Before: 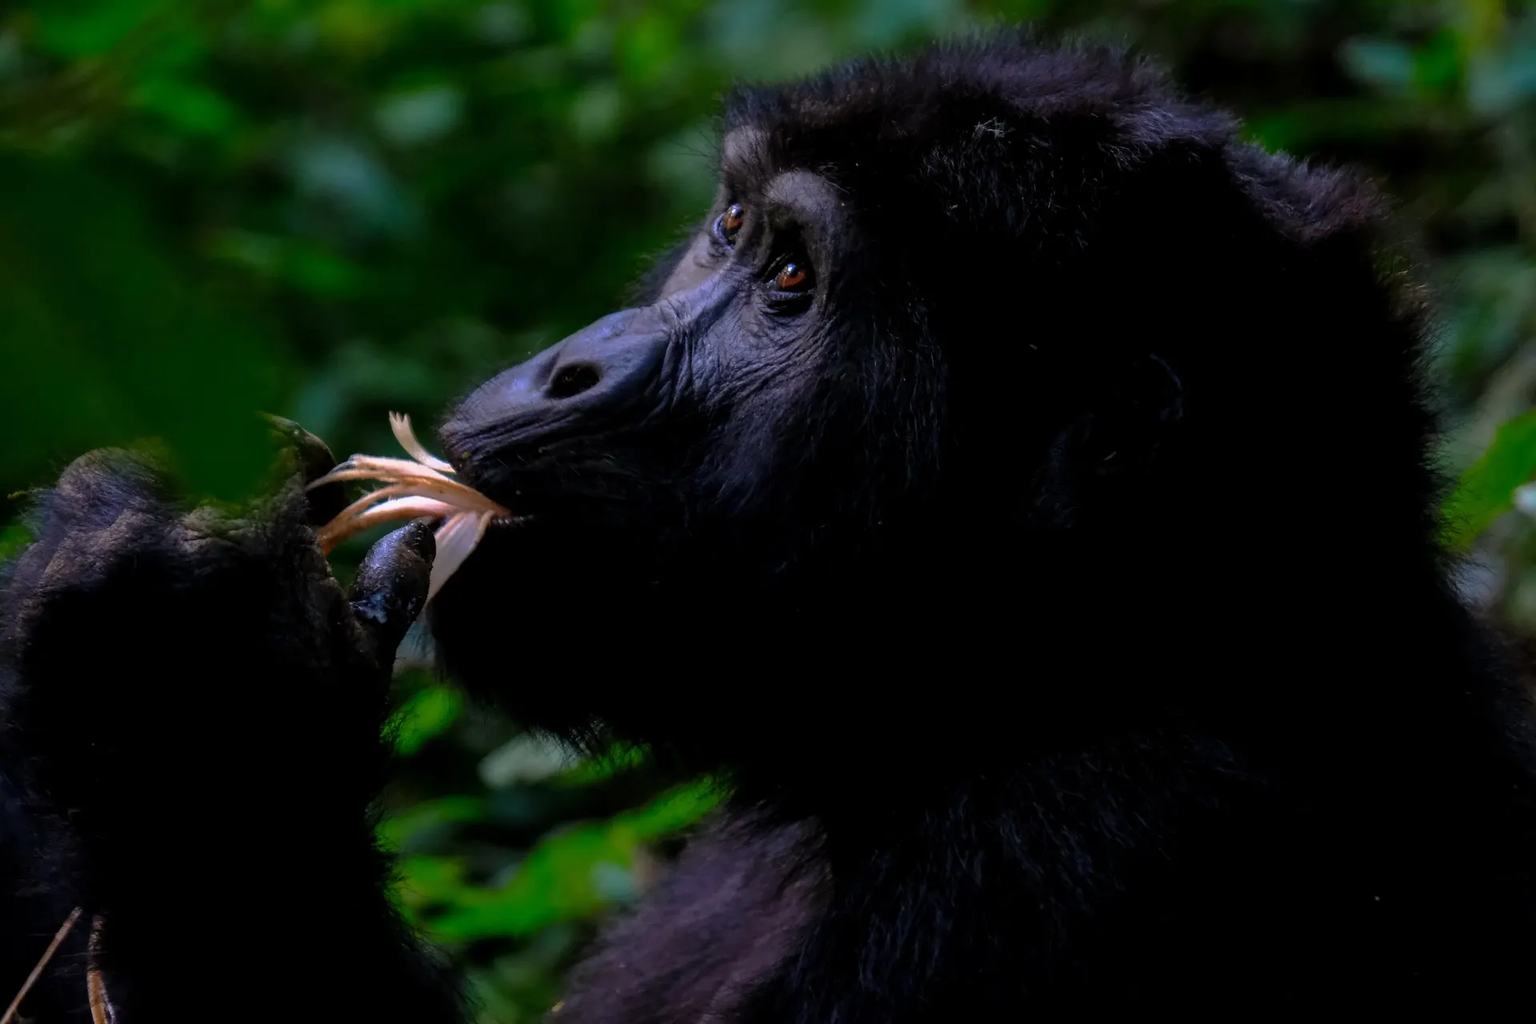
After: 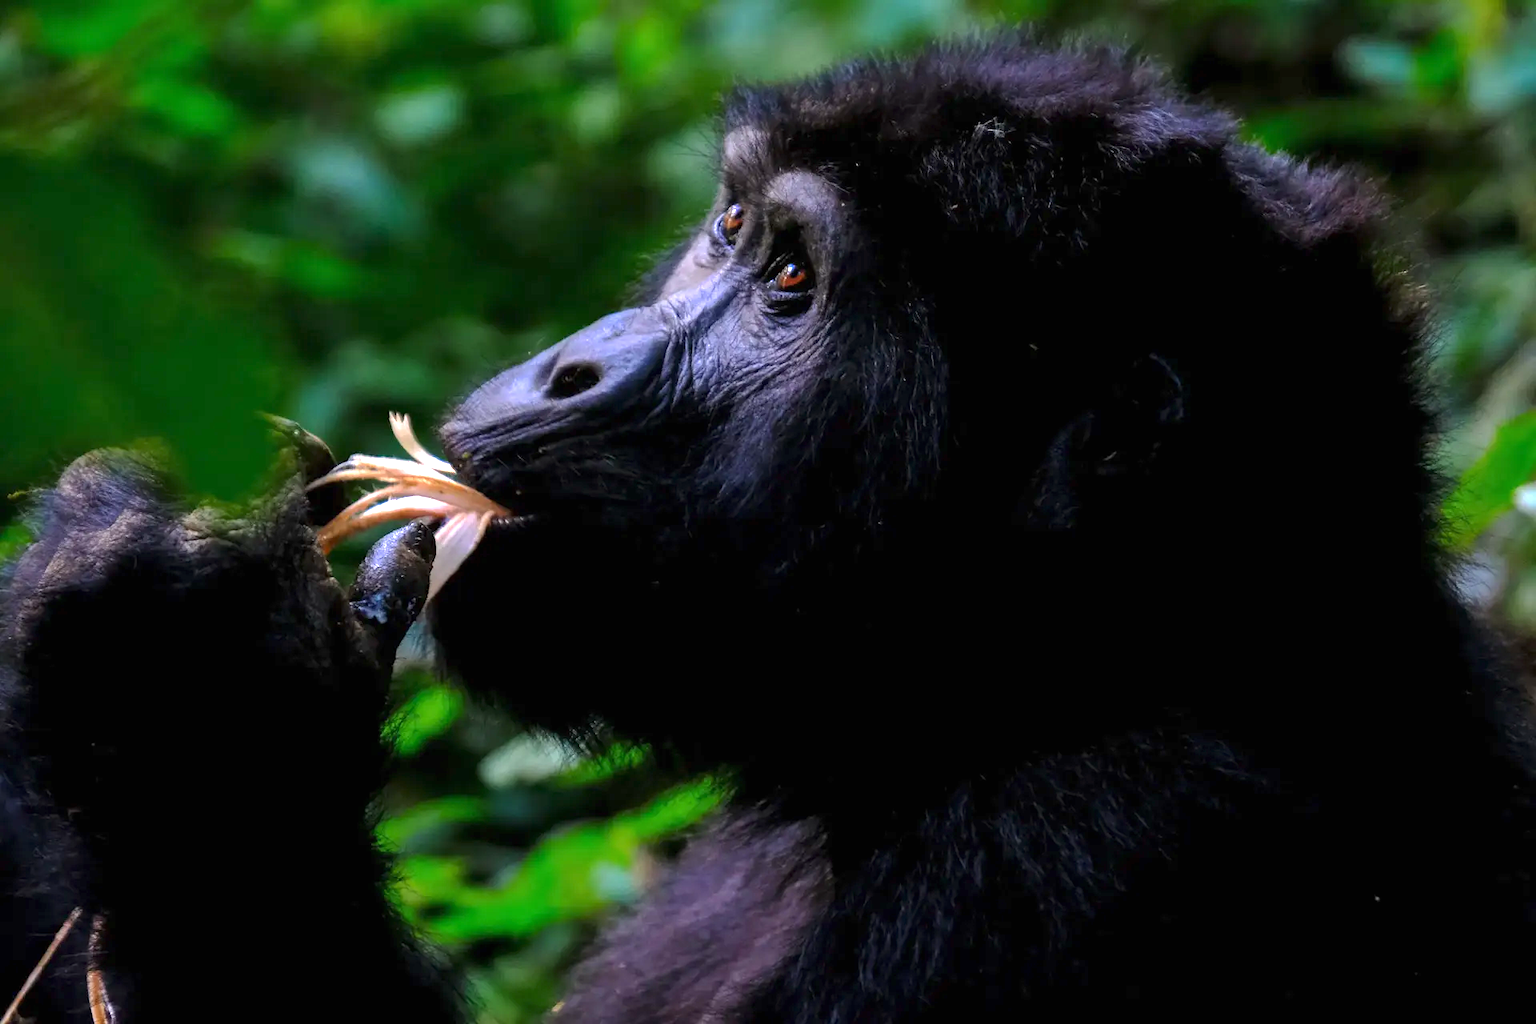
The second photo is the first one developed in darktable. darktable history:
color calibration: illuminant same as pipeline (D50), x 0.346, y 0.359, temperature 5002.42 K
exposure: black level correction 0, exposure 1.45 EV, compensate exposure bias true, compensate highlight preservation false
